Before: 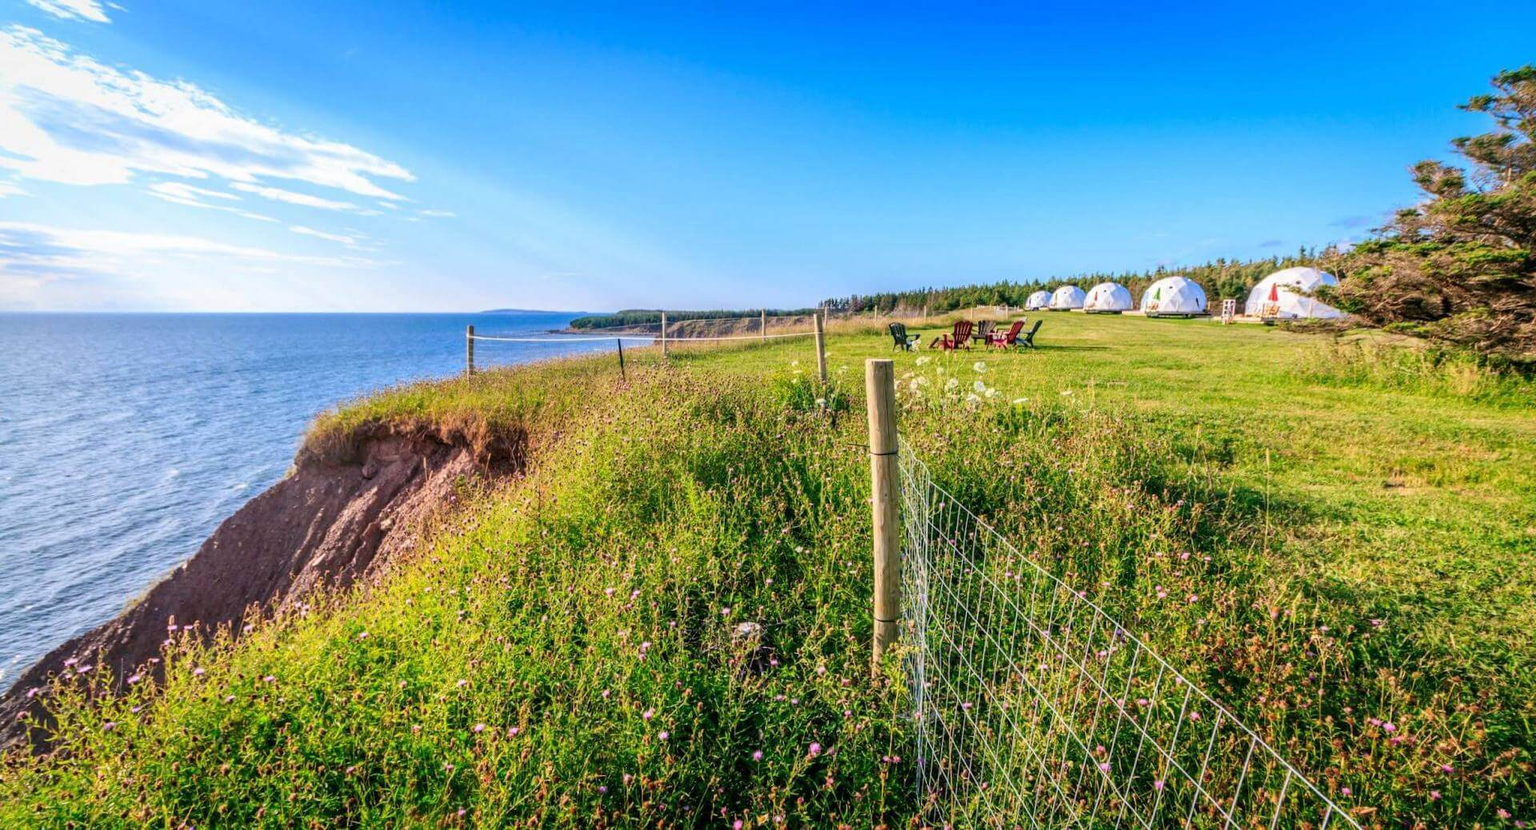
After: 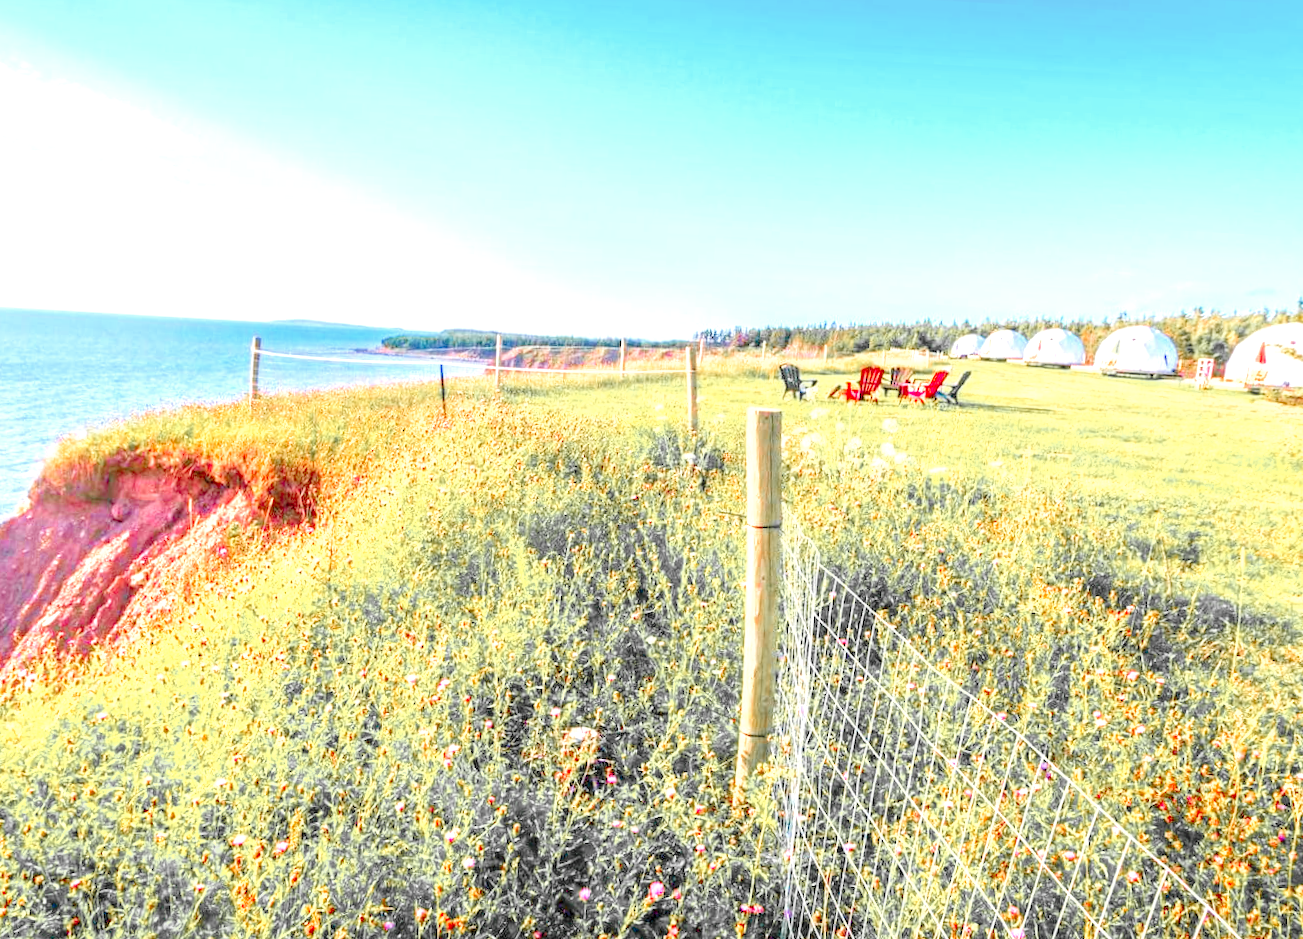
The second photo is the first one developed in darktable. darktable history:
levels: levels [0.008, 0.318, 0.836]
color zones: curves: ch1 [(0, 0.679) (0.143, 0.647) (0.286, 0.261) (0.378, -0.011) (0.571, 0.396) (0.714, 0.399) (0.857, 0.406) (1, 0.679)]
crop and rotate: angle -3.27°, left 14.277%, top 0.028%, right 10.766%, bottom 0.028%
exposure: exposure 0.559 EV, compensate highlight preservation false
velvia: on, module defaults
